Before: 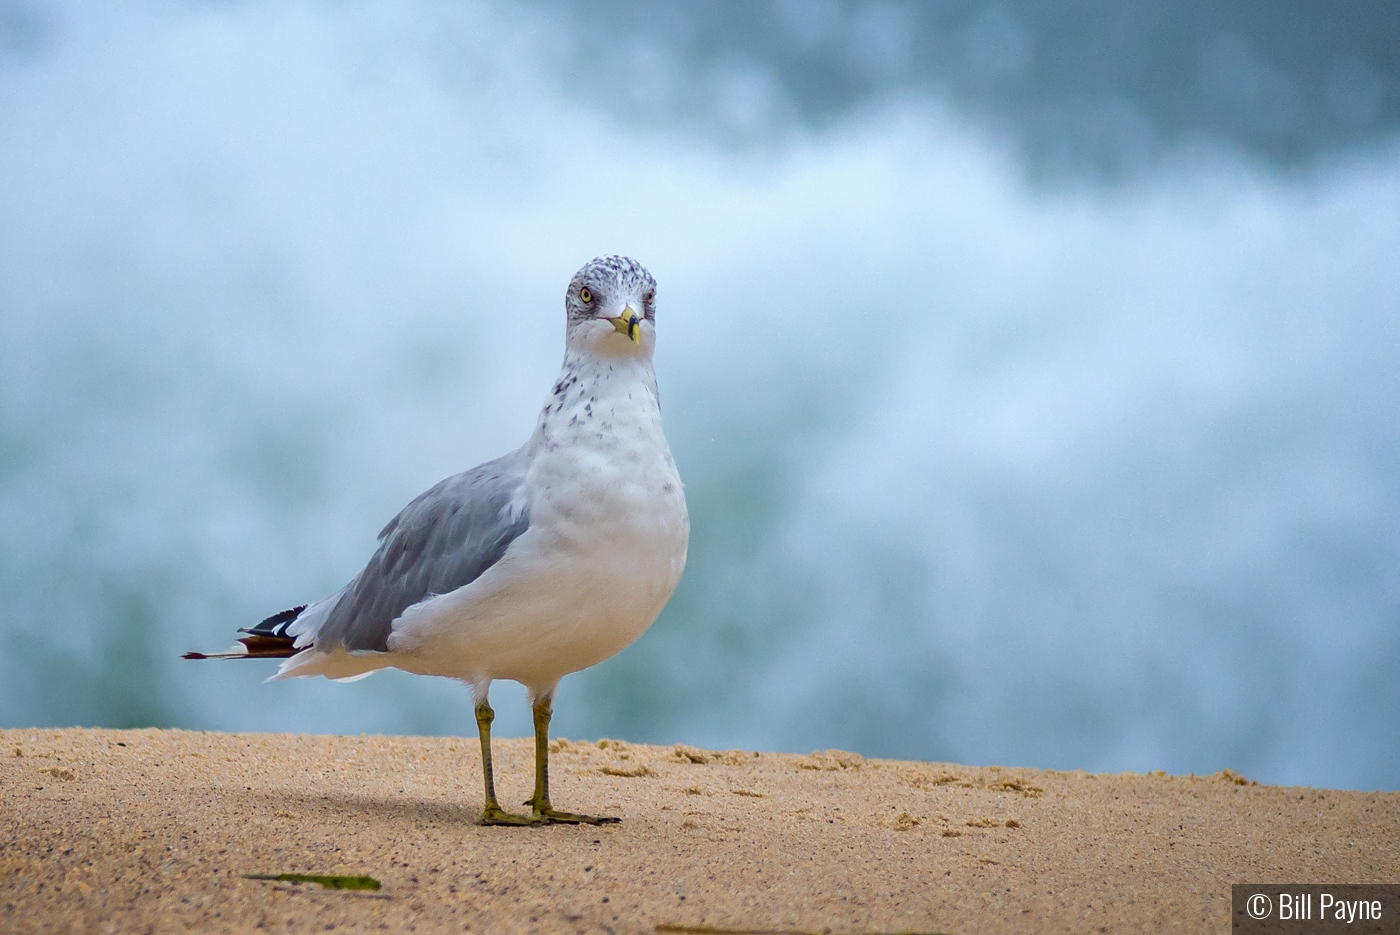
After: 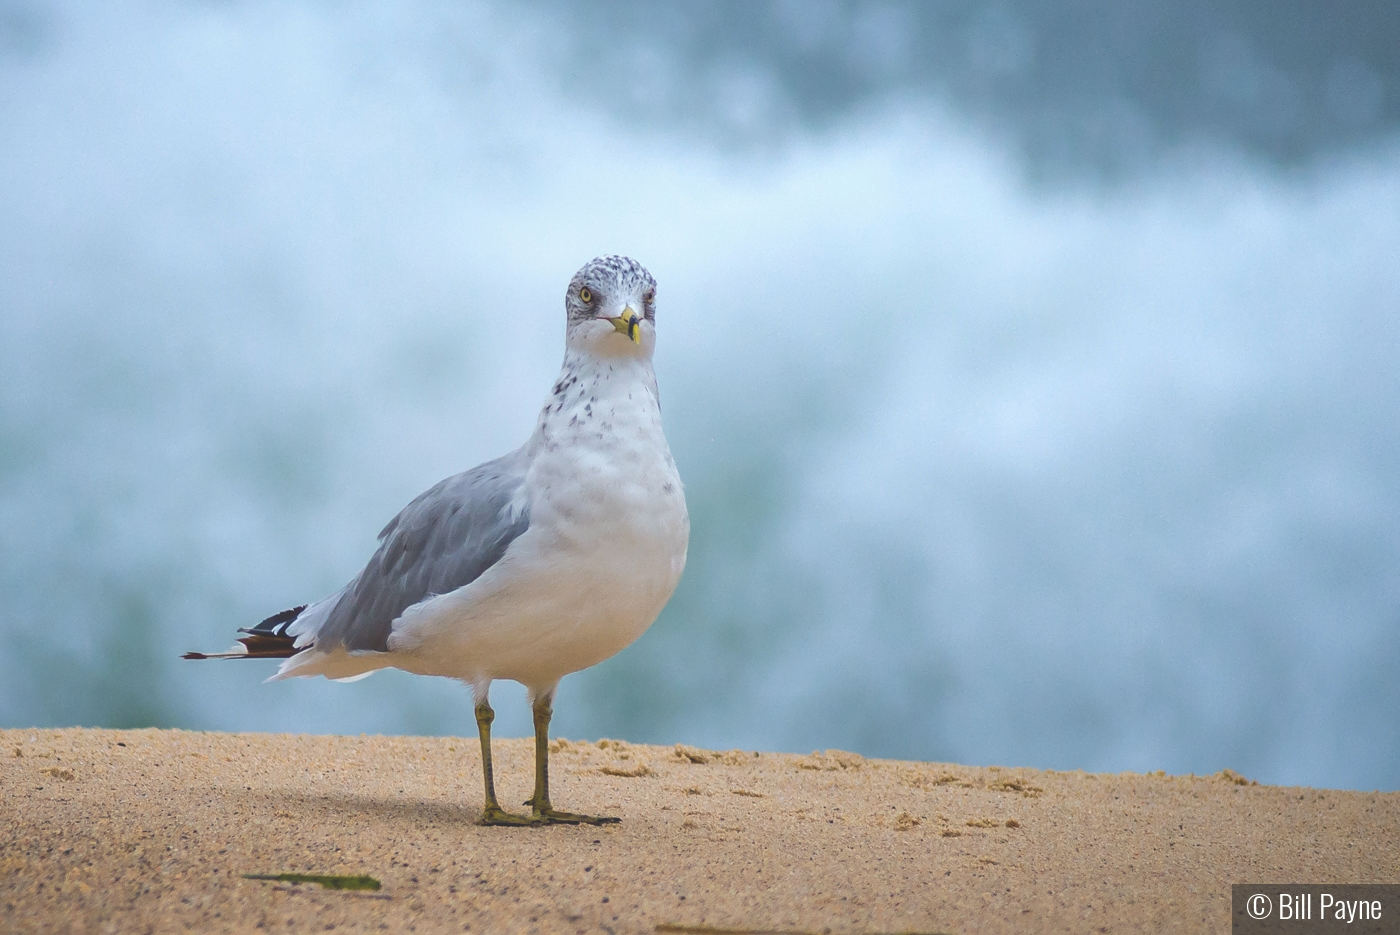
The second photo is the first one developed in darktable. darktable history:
exposure: black level correction -0.029, compensate highlight preservation false
tone equalizer: edges refinement/feathering 500, mask exposure compensation -1.57 EV, preserve details no
